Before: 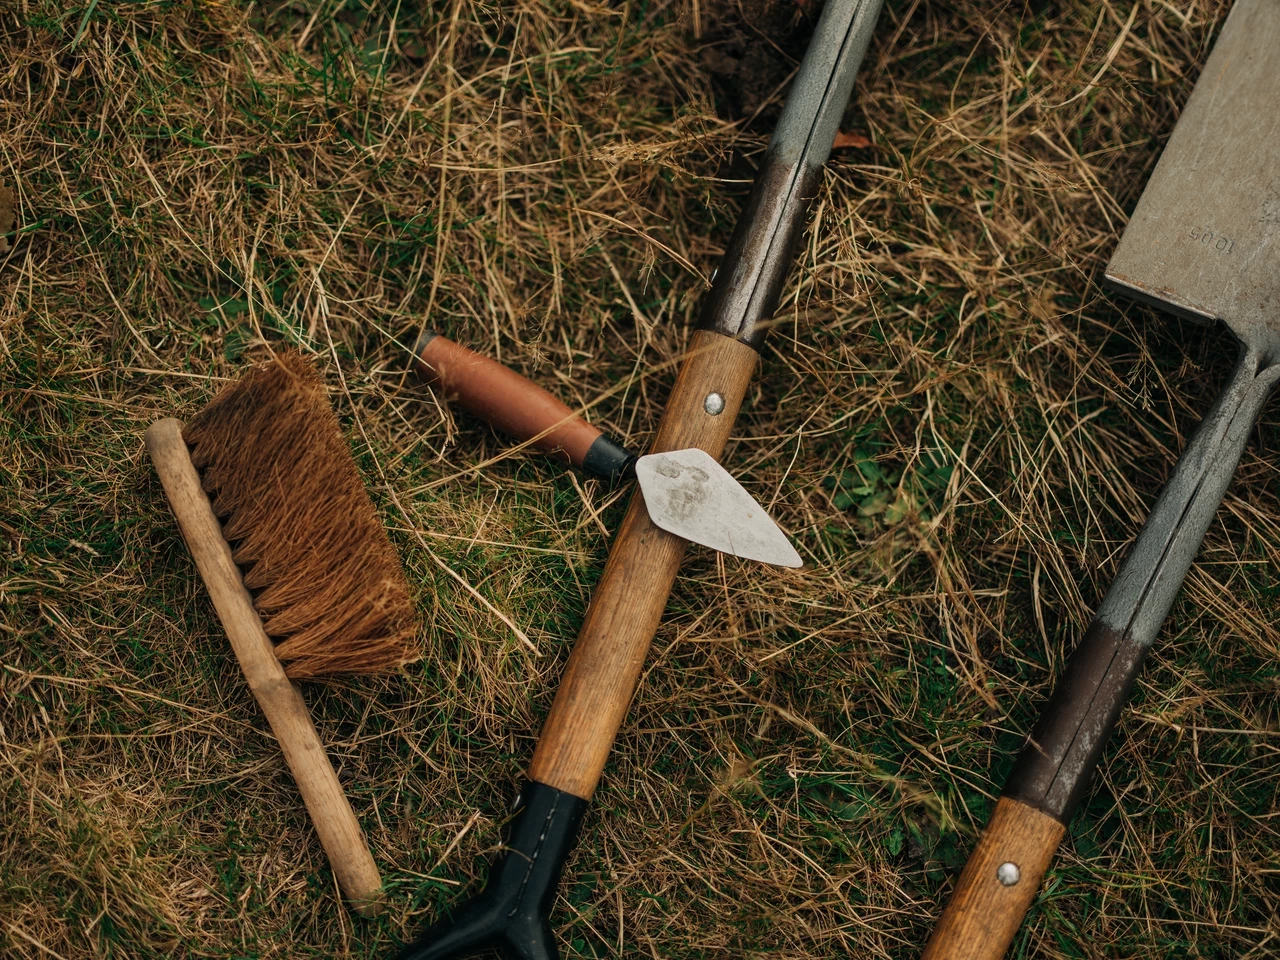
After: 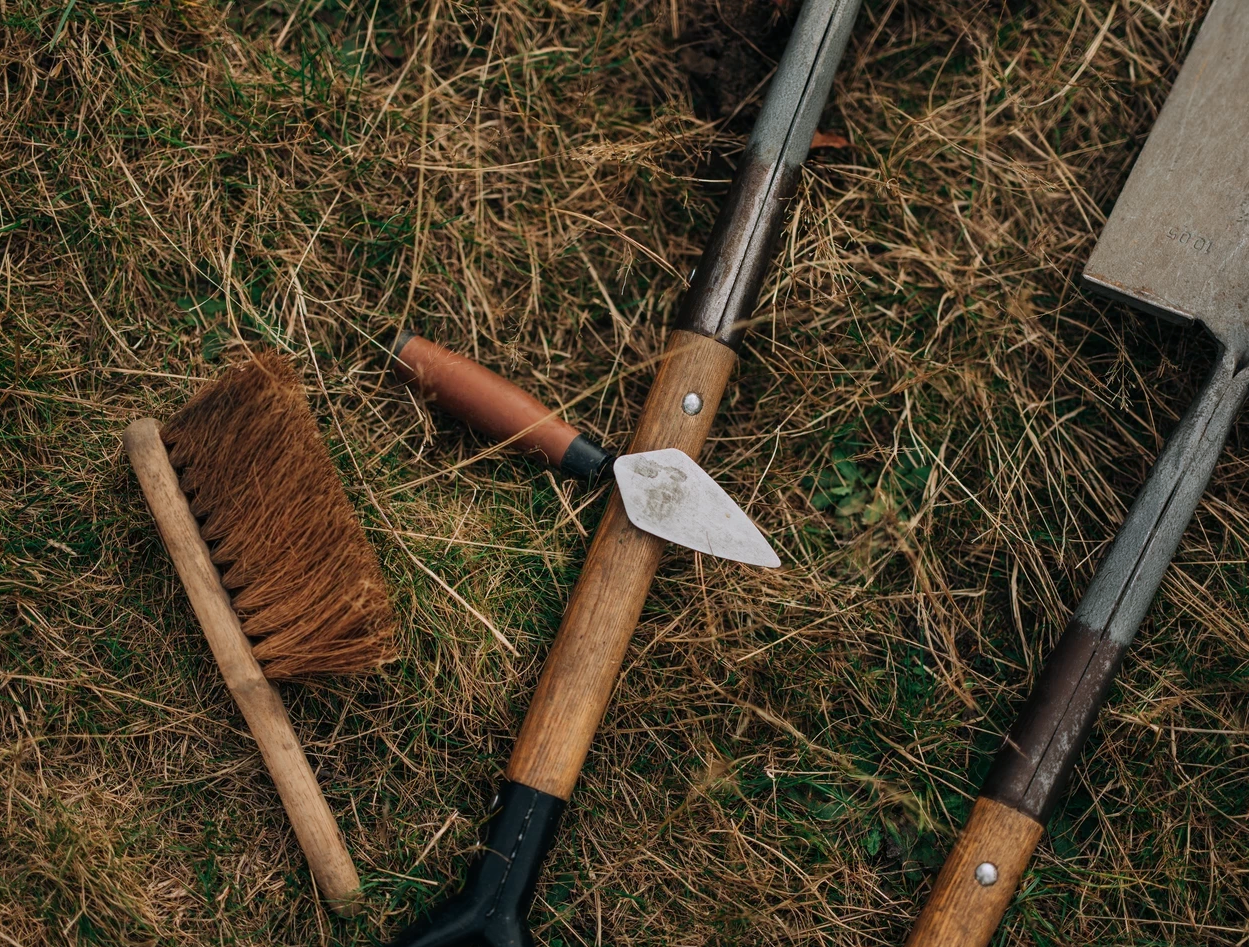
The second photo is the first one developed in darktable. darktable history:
crop and rotate: left 1.774%, right 0.633%, bottom 1.28%
color calibration: illuminant as shot in camera, x 0.358, y 0.373, temperature 4628.91 K
